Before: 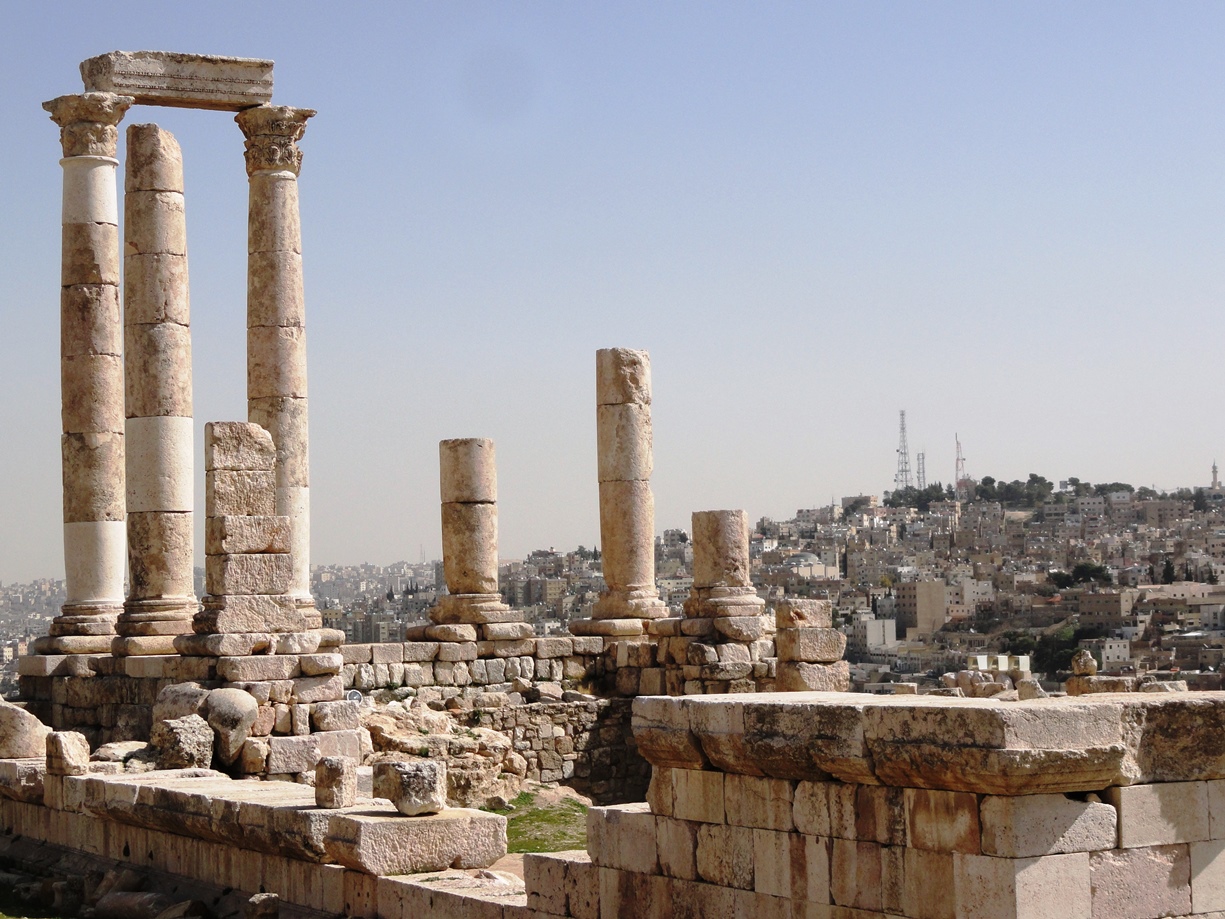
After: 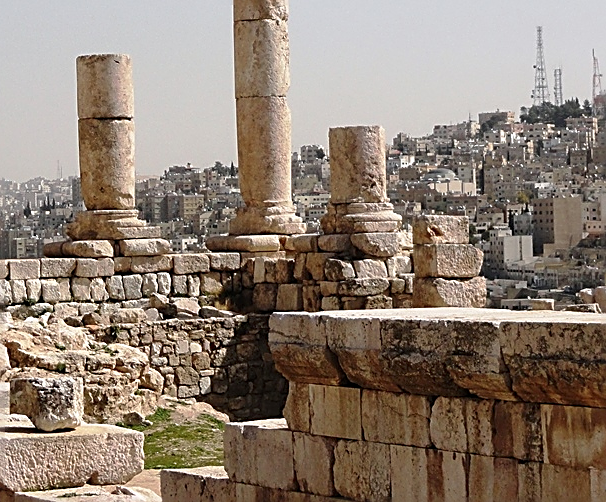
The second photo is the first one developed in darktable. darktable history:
sharpen: amount 0.901
crop: left 29.672%, top 41.786%, right 20.851%, bottom 3.487%
